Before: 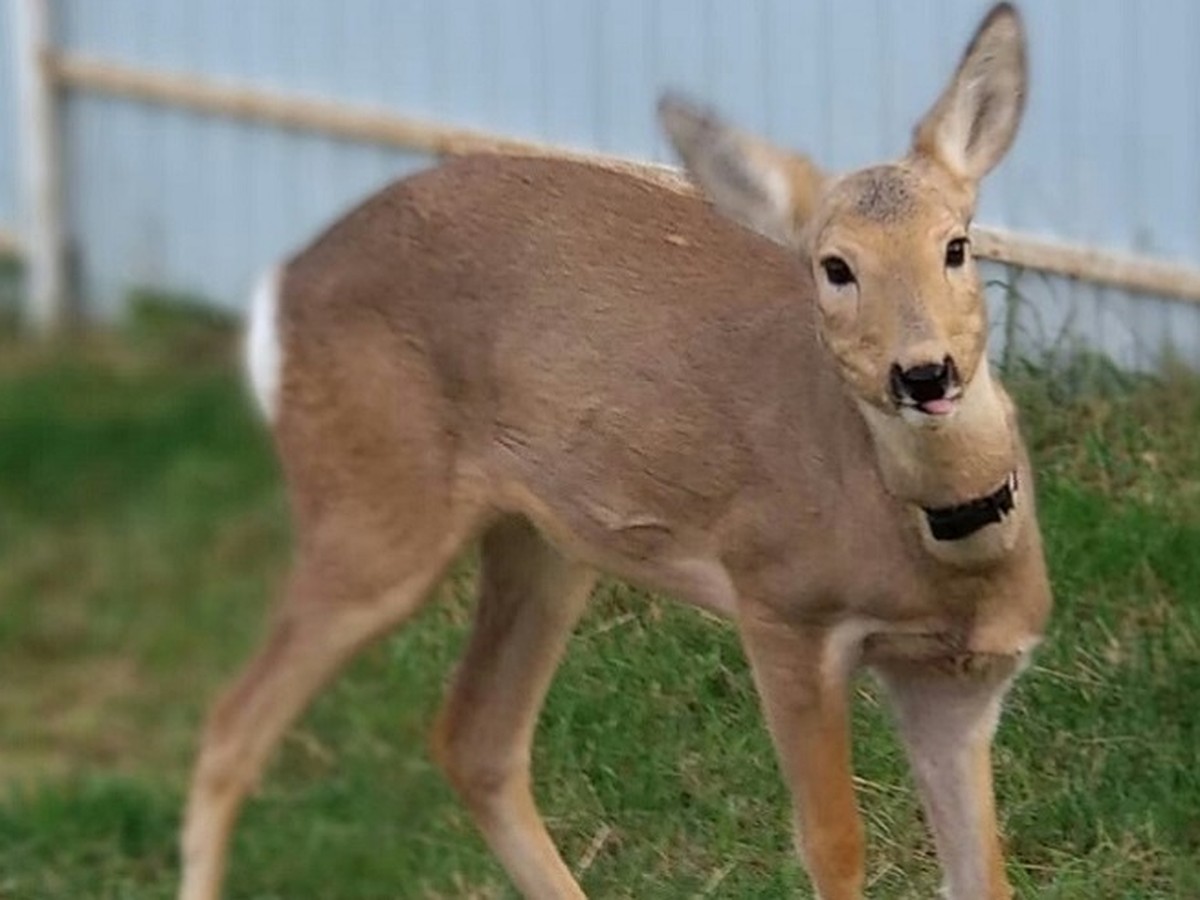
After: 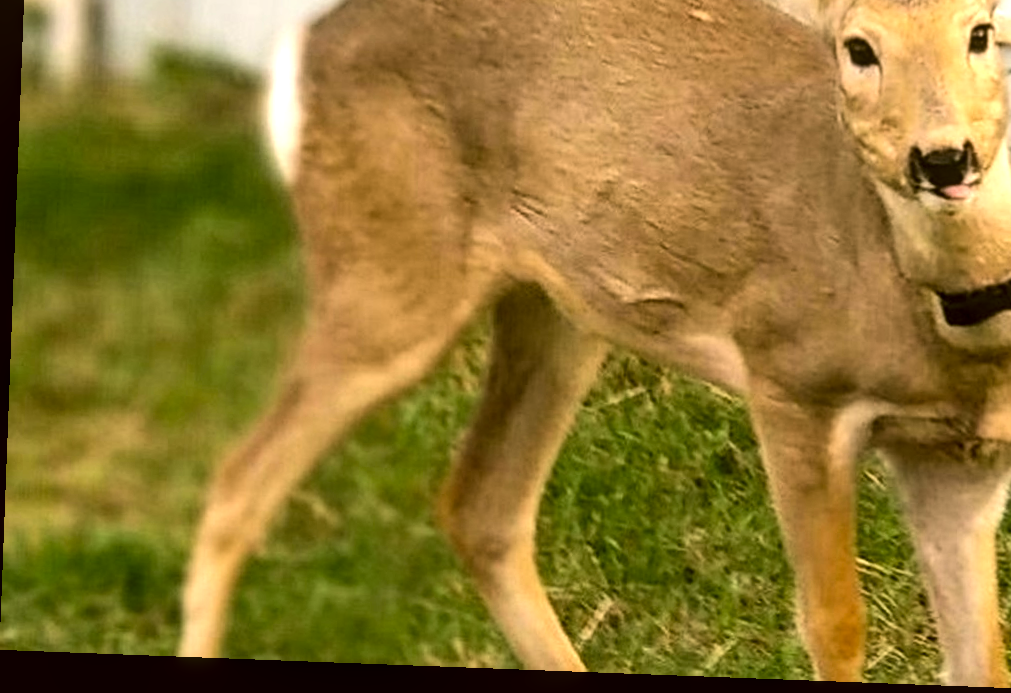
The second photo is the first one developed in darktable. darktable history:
white balance: red 1.05, blue 1.072
crop: top 26.531%, right 17.959%
contrast brightness saturation: brightness 0.15
tone equalizer: -8 EV -1.08 EV, -7 EV -1.01 EV, -6 EV -0.867 EV, -5 EV -0.578 EV, -3 EV 0.578 EV, -2 EV 0.867 EV, -1 EV 1.01 EV, +0 EV 1.08 EV, edges refinement/feathering 500, mask exposure compensation -1.57 EV, preserve details no
local contrast: on, module defaults
rotate and perspective: rotation 2.17°, automatic cropping off
color correction: highlights a* 0.162, highlights b* 29.53, shadows a* -0.162, shadows b* 21.09
